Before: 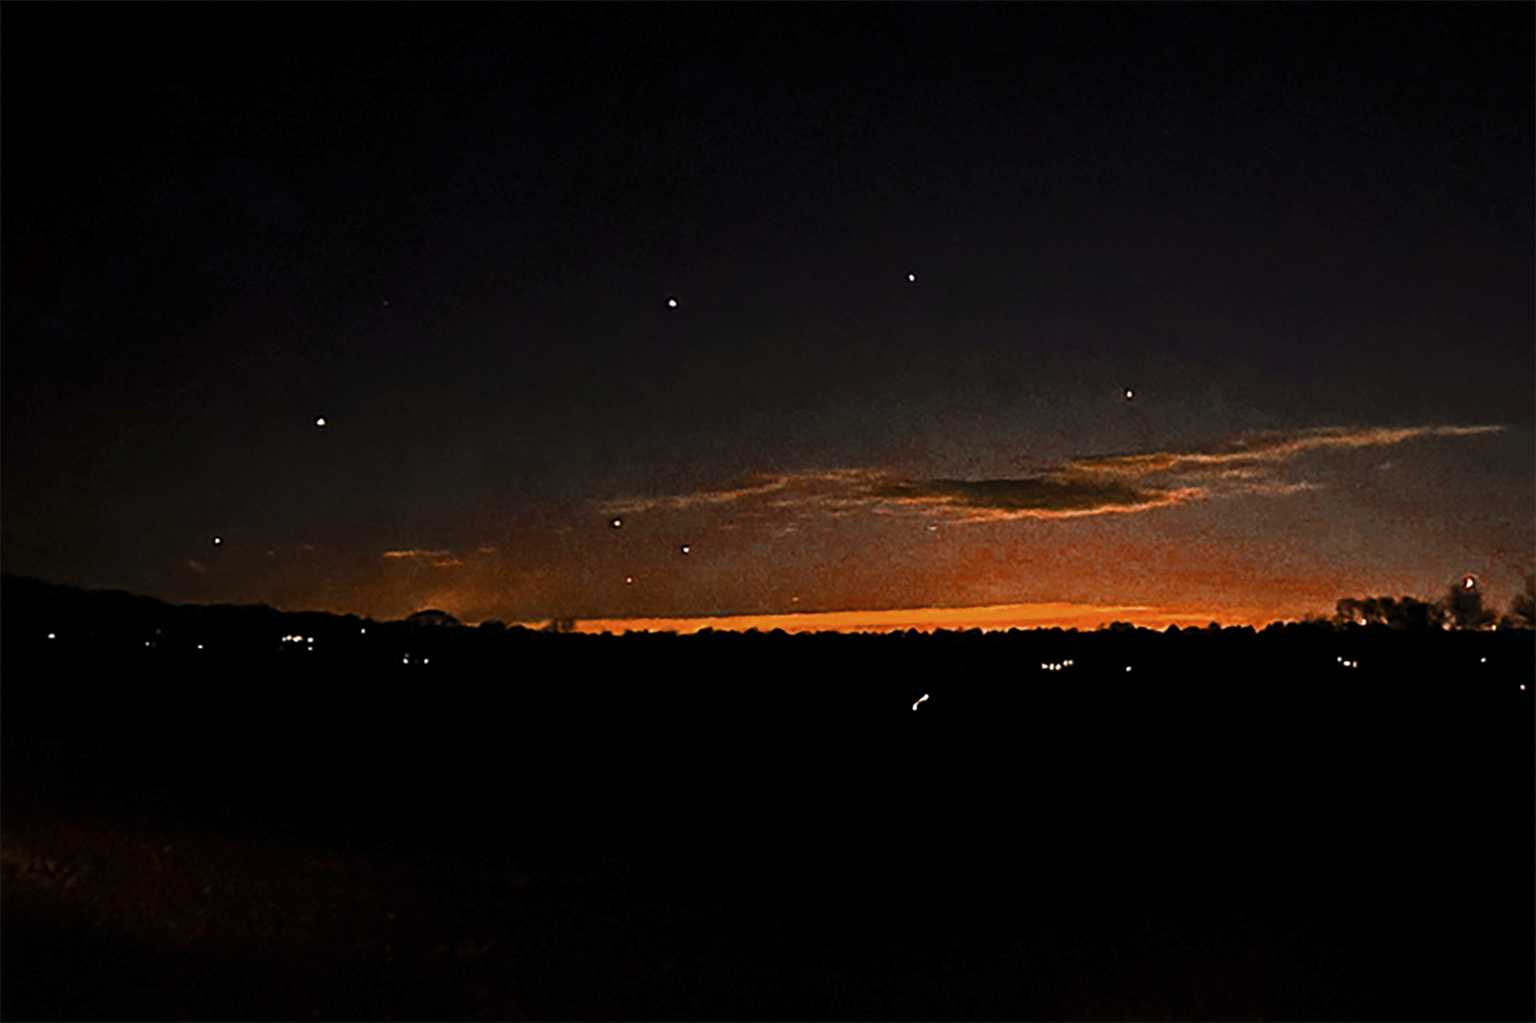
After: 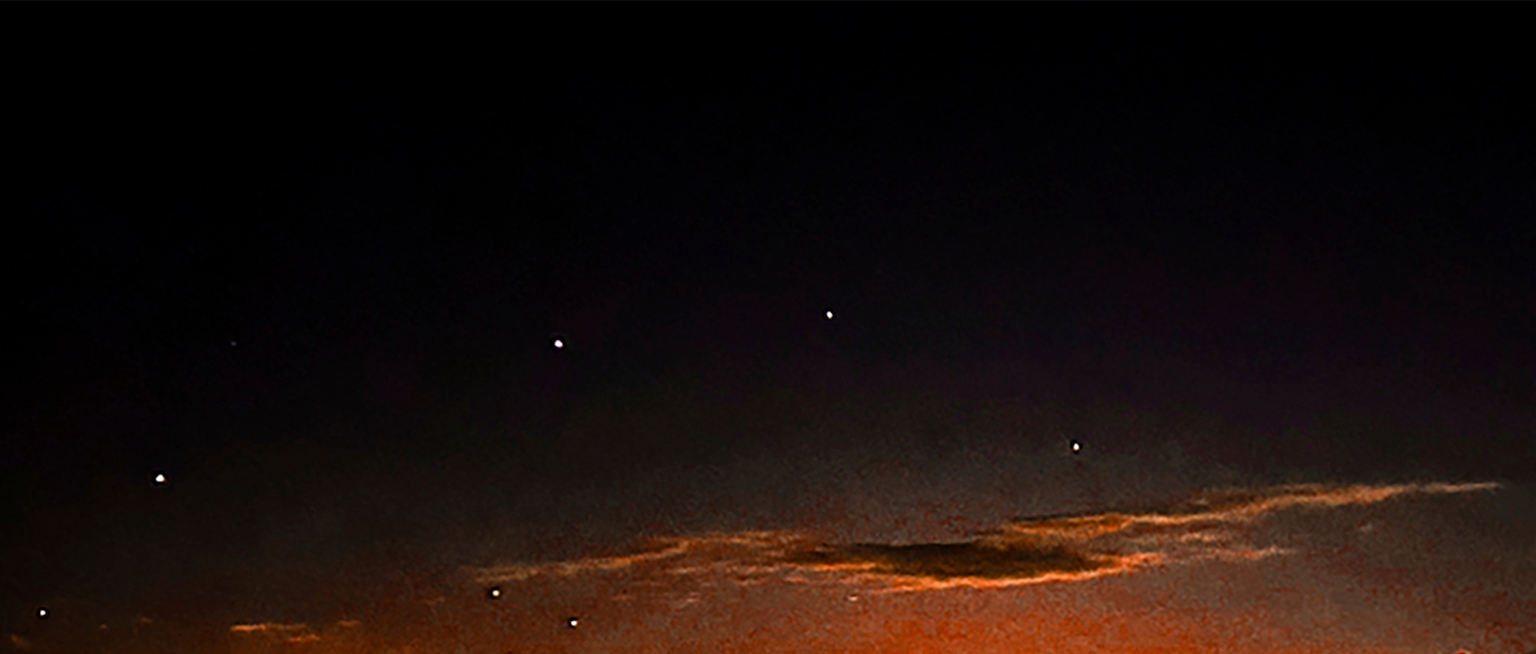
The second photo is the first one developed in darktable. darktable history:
crop and rotate: left 11.745%, bottom 43.528%
